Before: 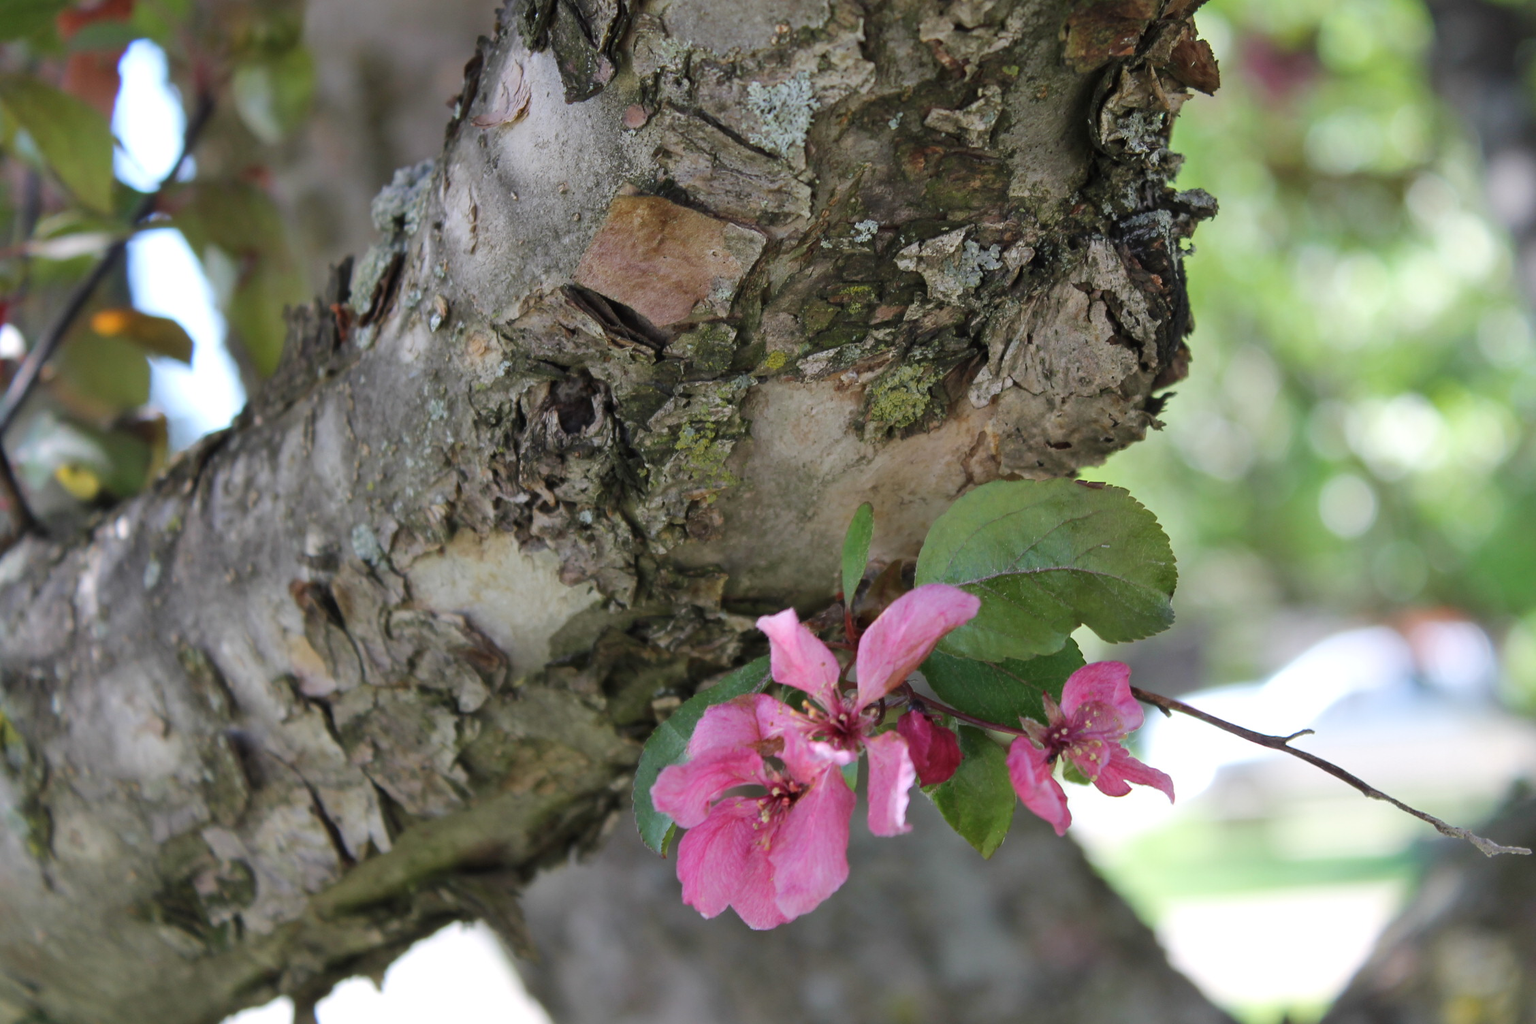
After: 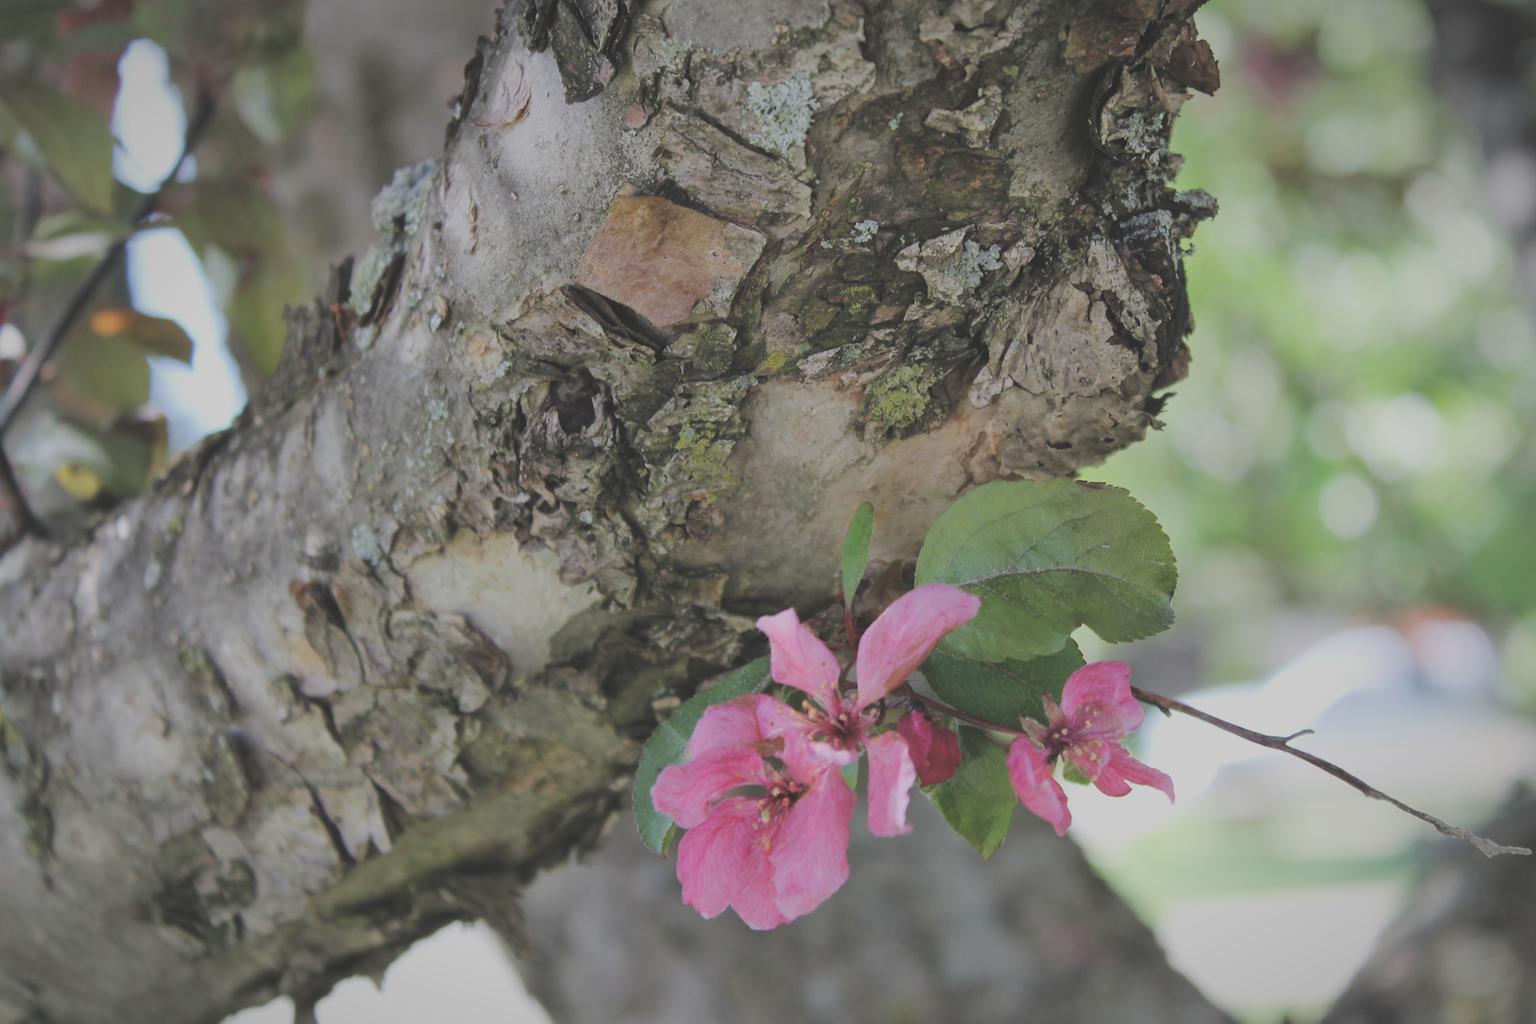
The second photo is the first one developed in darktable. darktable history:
vignetting: brightness -0.288, center (0, 0.004), automatic ratio true
exposure: black level correction -0.041, exposure 0.065 EV, compensate highlight preservation false
filmic rgb: black relative exposure -6.17 EV, white relative exposure 6.94 EV, hardness 2.26
